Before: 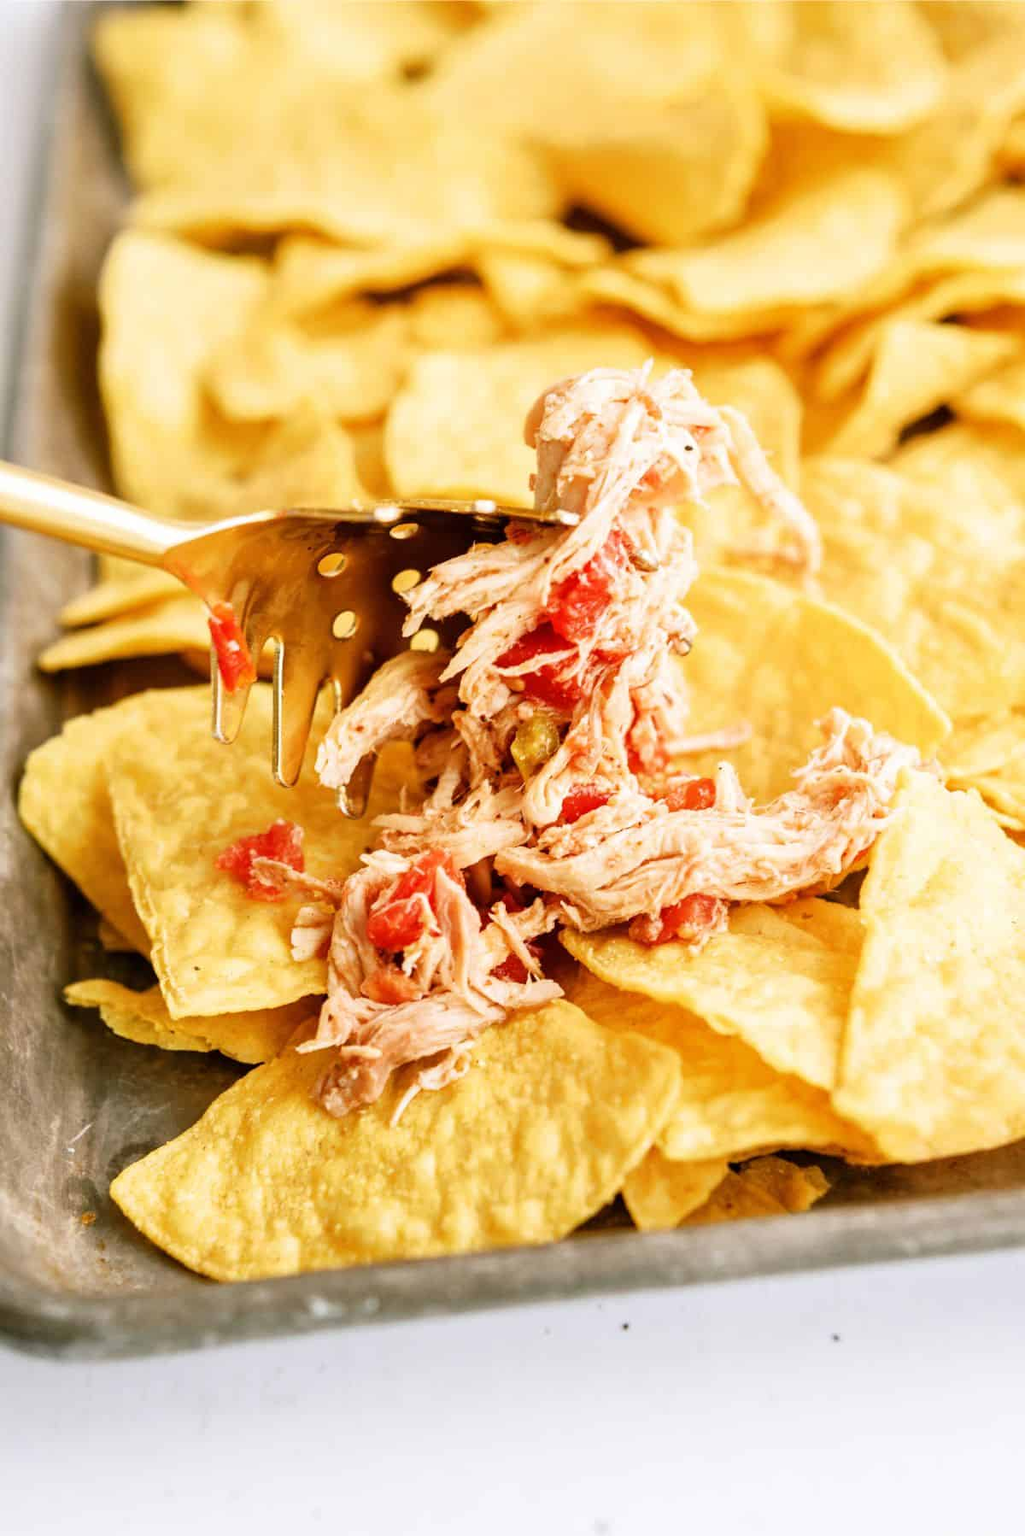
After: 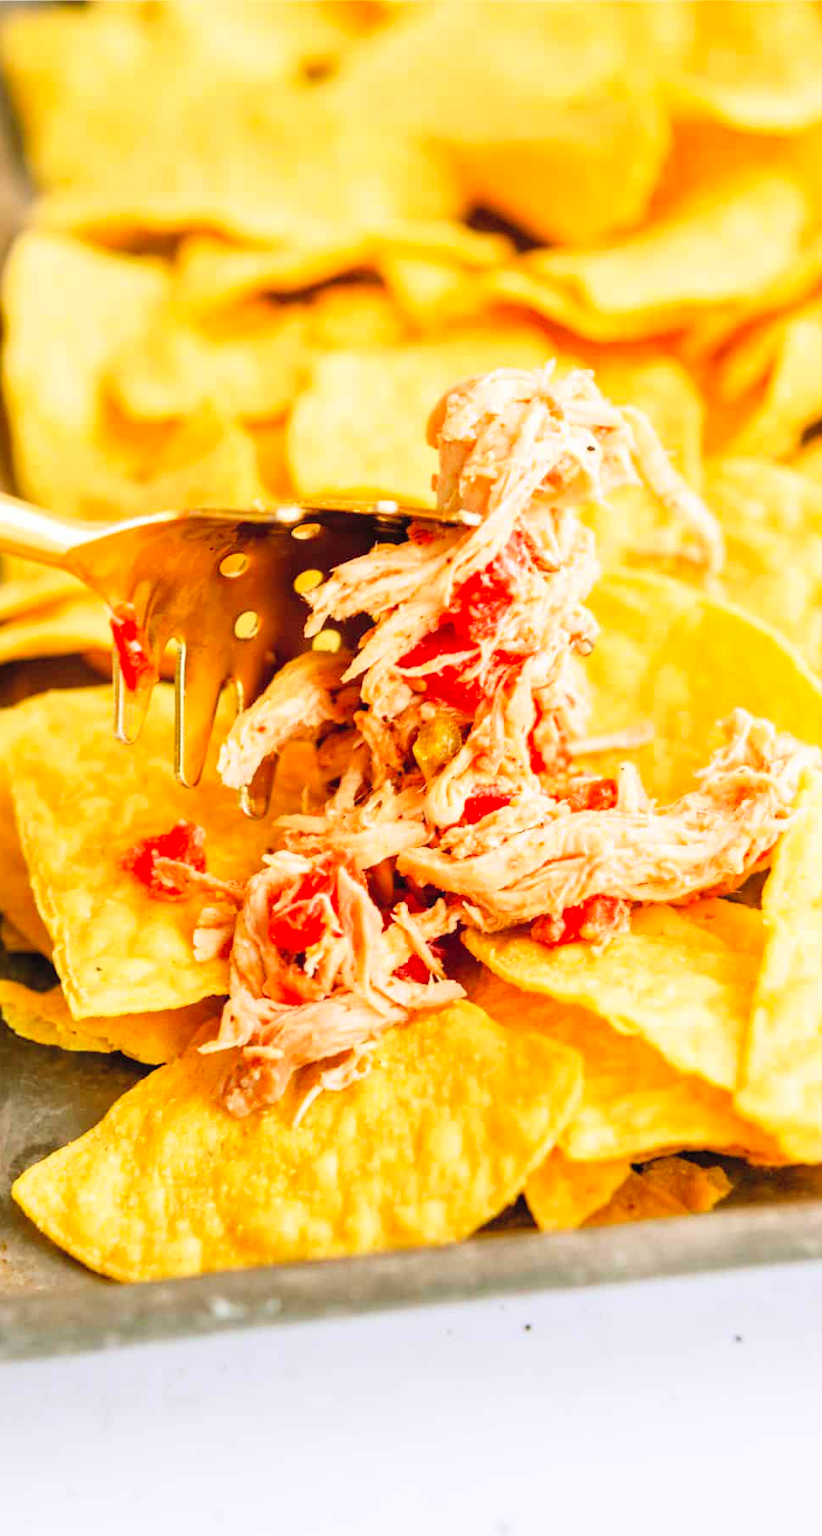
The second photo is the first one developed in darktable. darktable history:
crop and rotate: left 9.597%, right 10.195%
contrast brightness saturation: contrast 0.07, brightness 0.18, saturation 0.4
